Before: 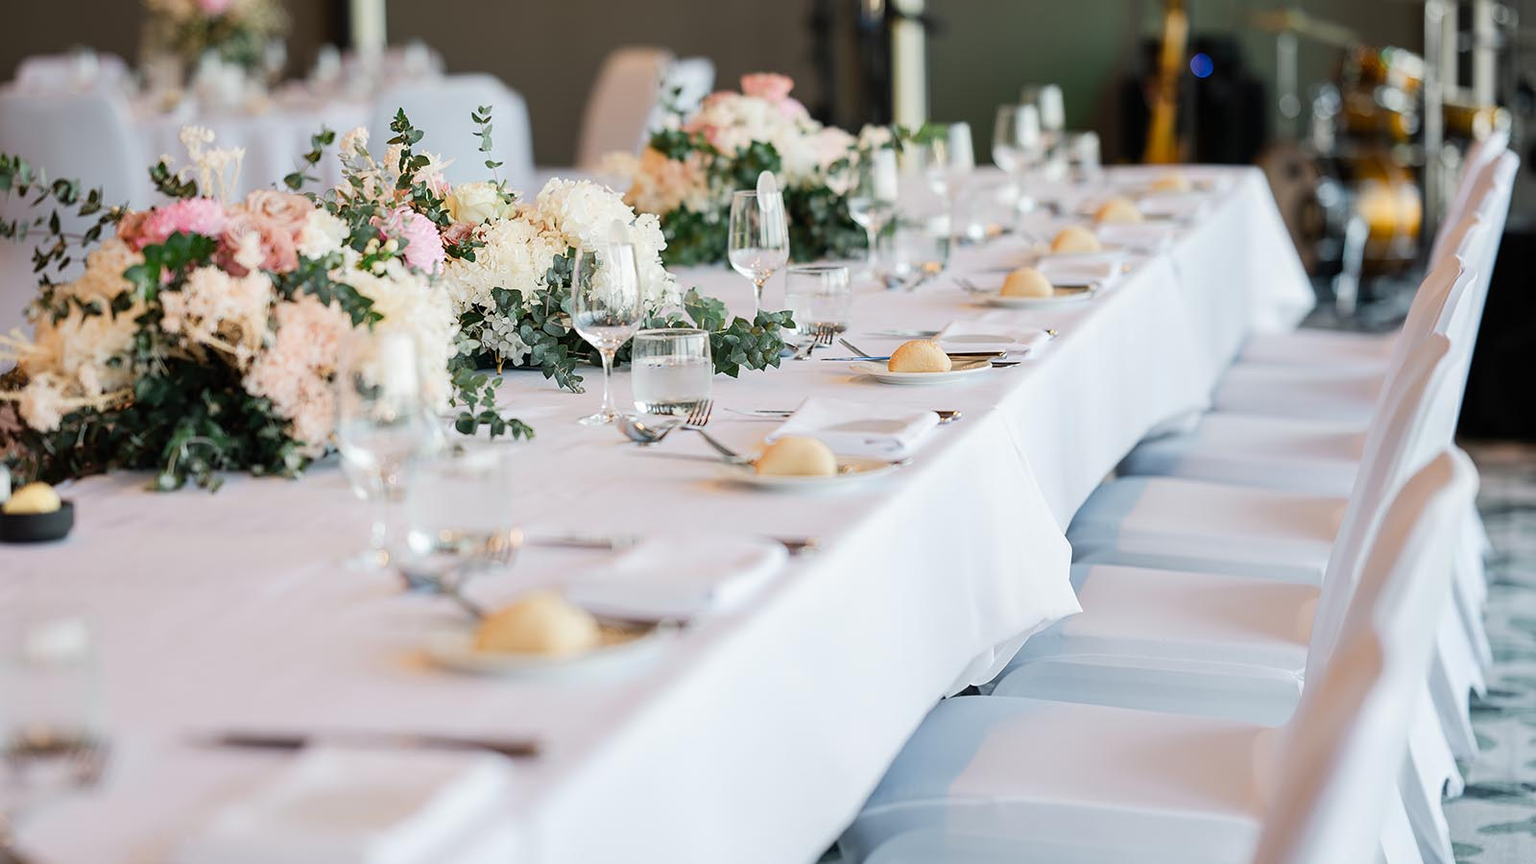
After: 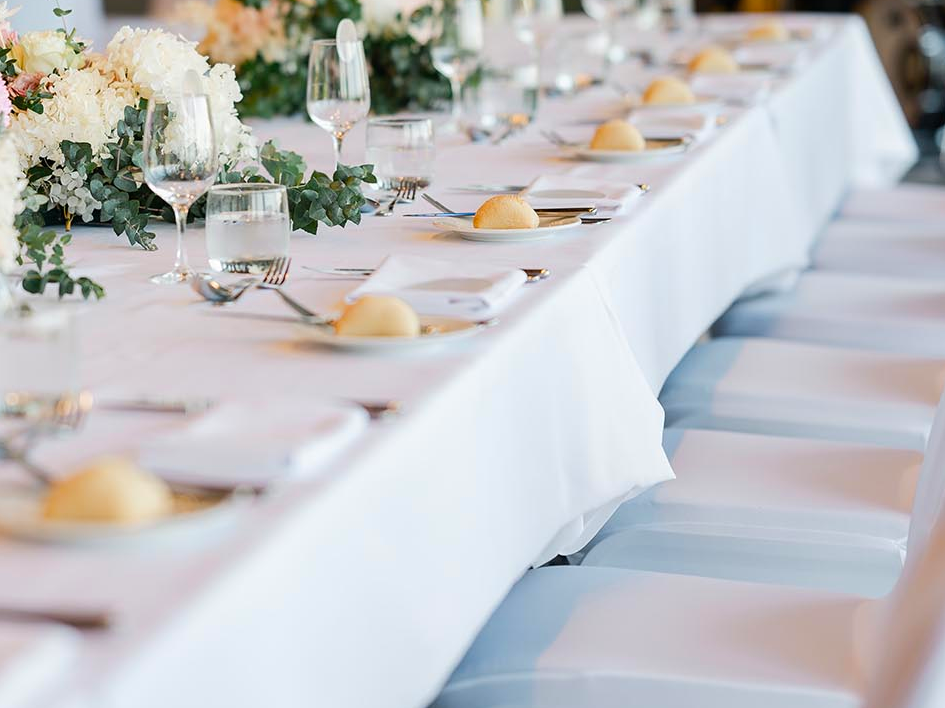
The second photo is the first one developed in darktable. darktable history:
crop and rotate: left 28.256%, top 17.734%, right 12.656%, bottom 3.573%
contrast brightness saturation: saturation -0.05
color balance rgb: perceptual saturation grading › global saturation 20%, global vibrance 20%
